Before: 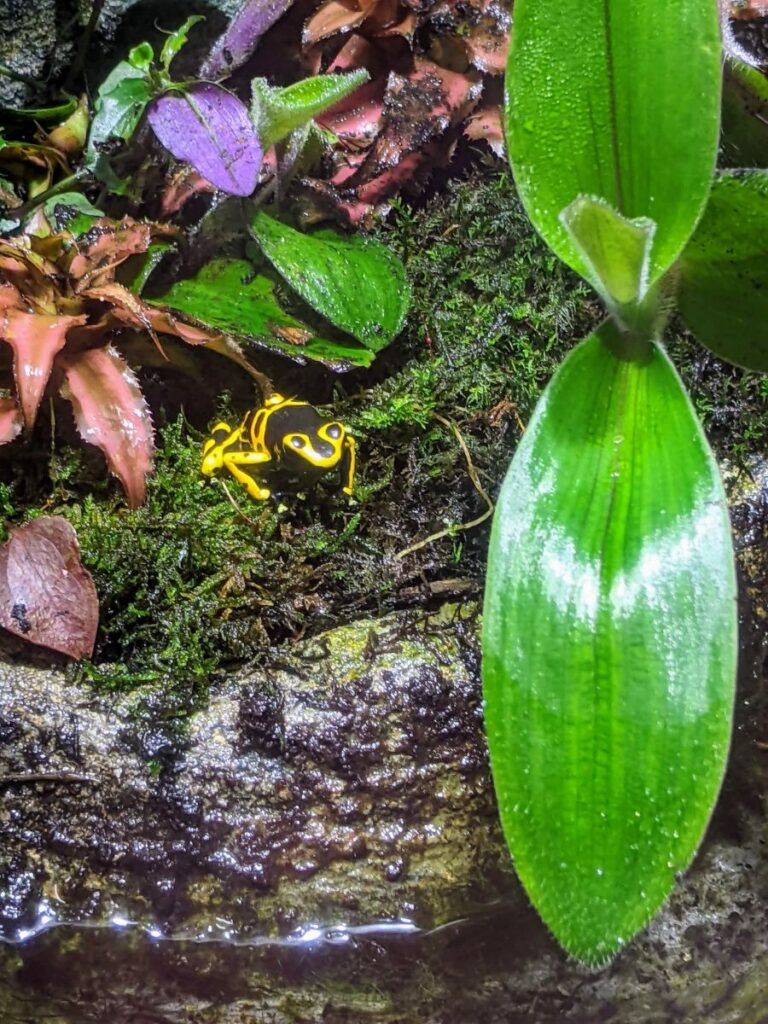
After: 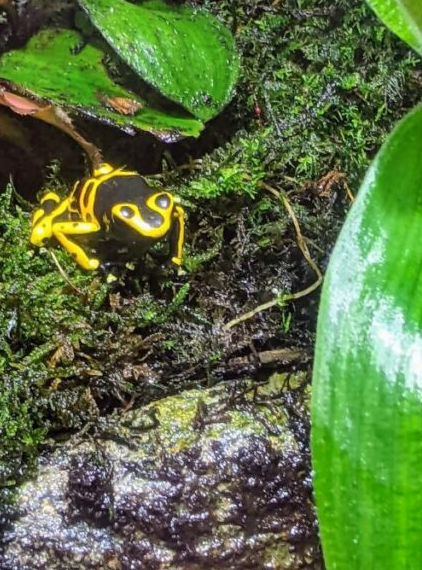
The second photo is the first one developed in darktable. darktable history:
crop and rotate: left 22.276%, top 22.544%, right 22.65%, bottom 21.746%
shadows and highlights: soften with gaussian
